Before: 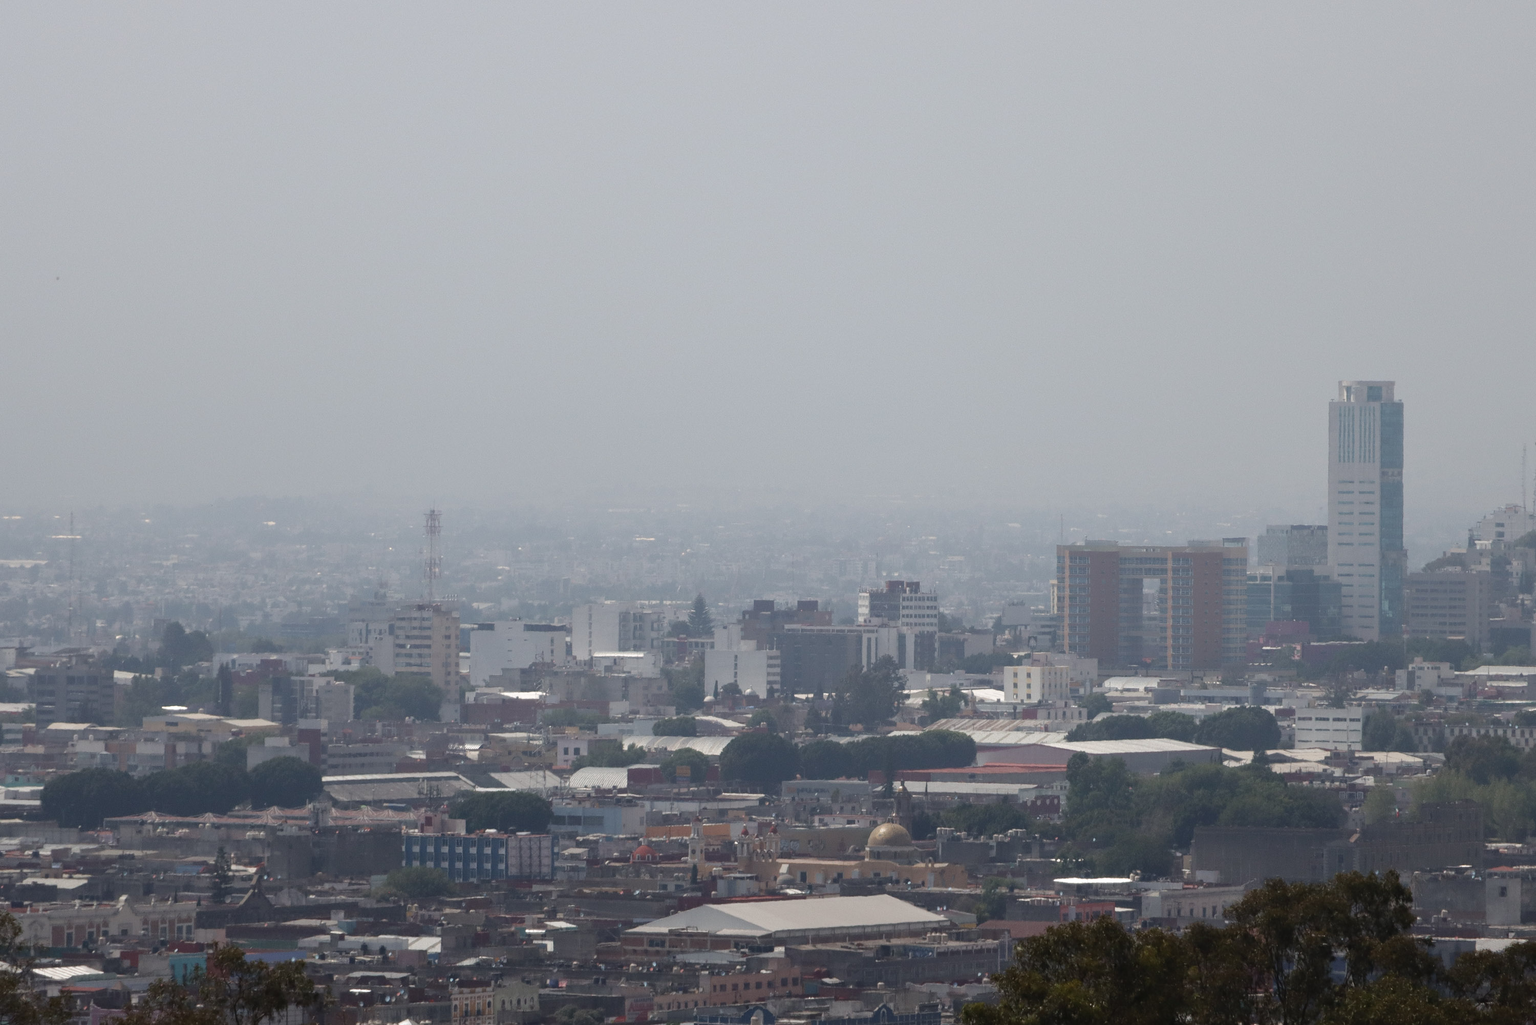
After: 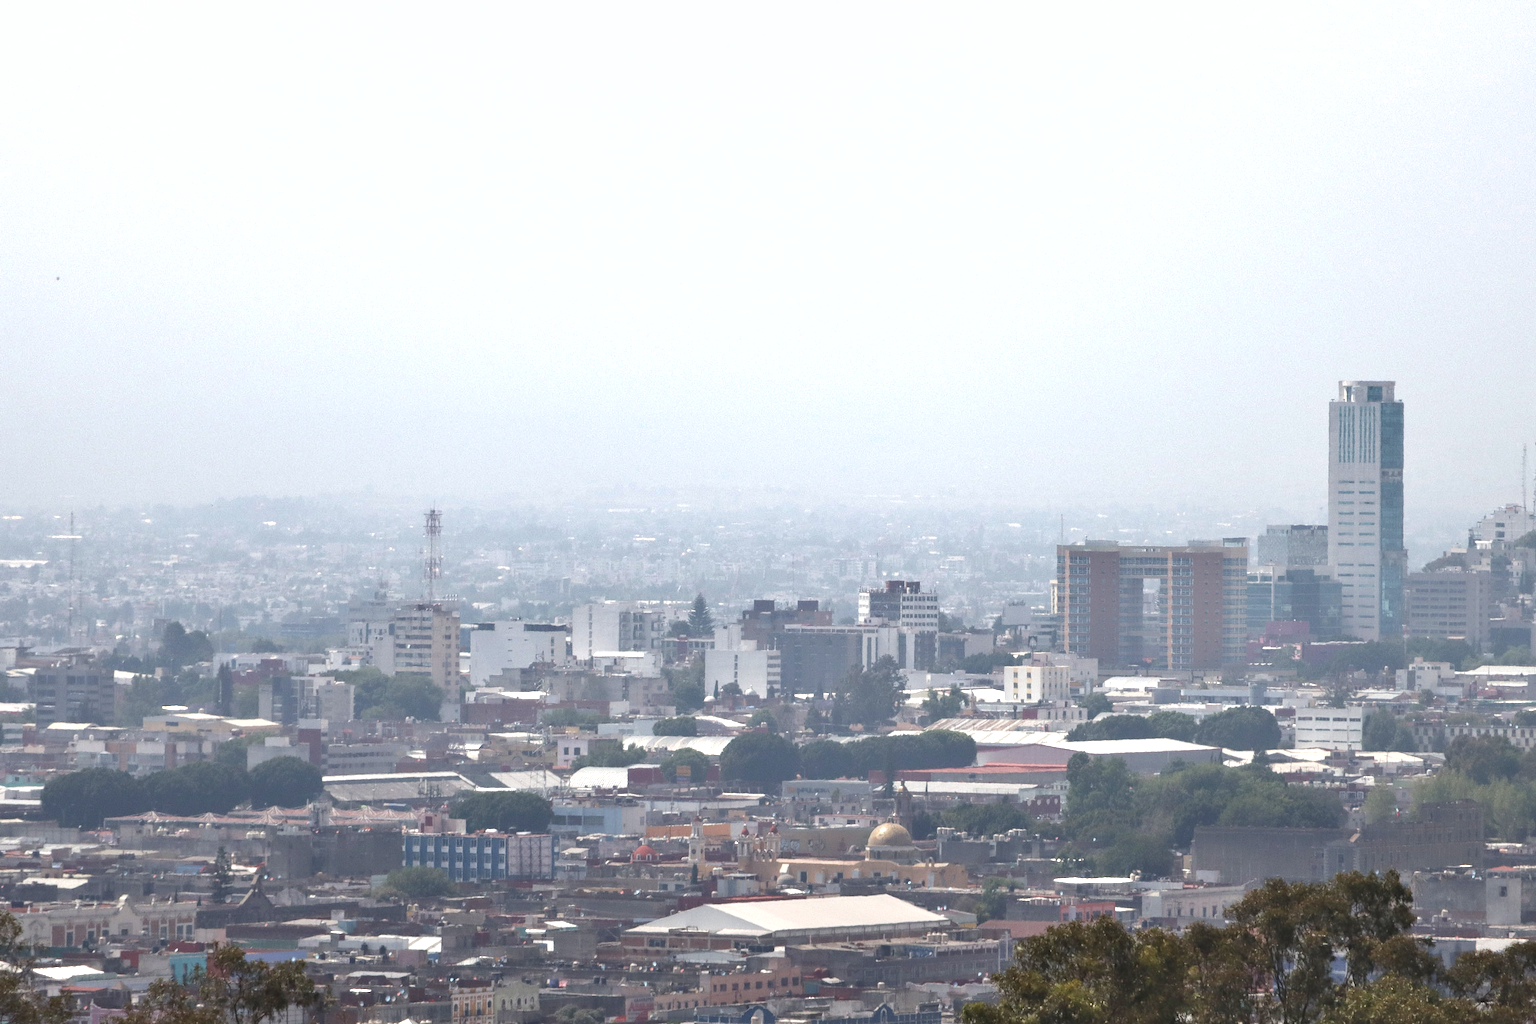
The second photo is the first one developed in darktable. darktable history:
shadows and highlights: shadows 60, soften with gaussian
exposure: black level correction 0, exposure 1.1 EV, compensate exposure bias true, compensate highlight preservation false
